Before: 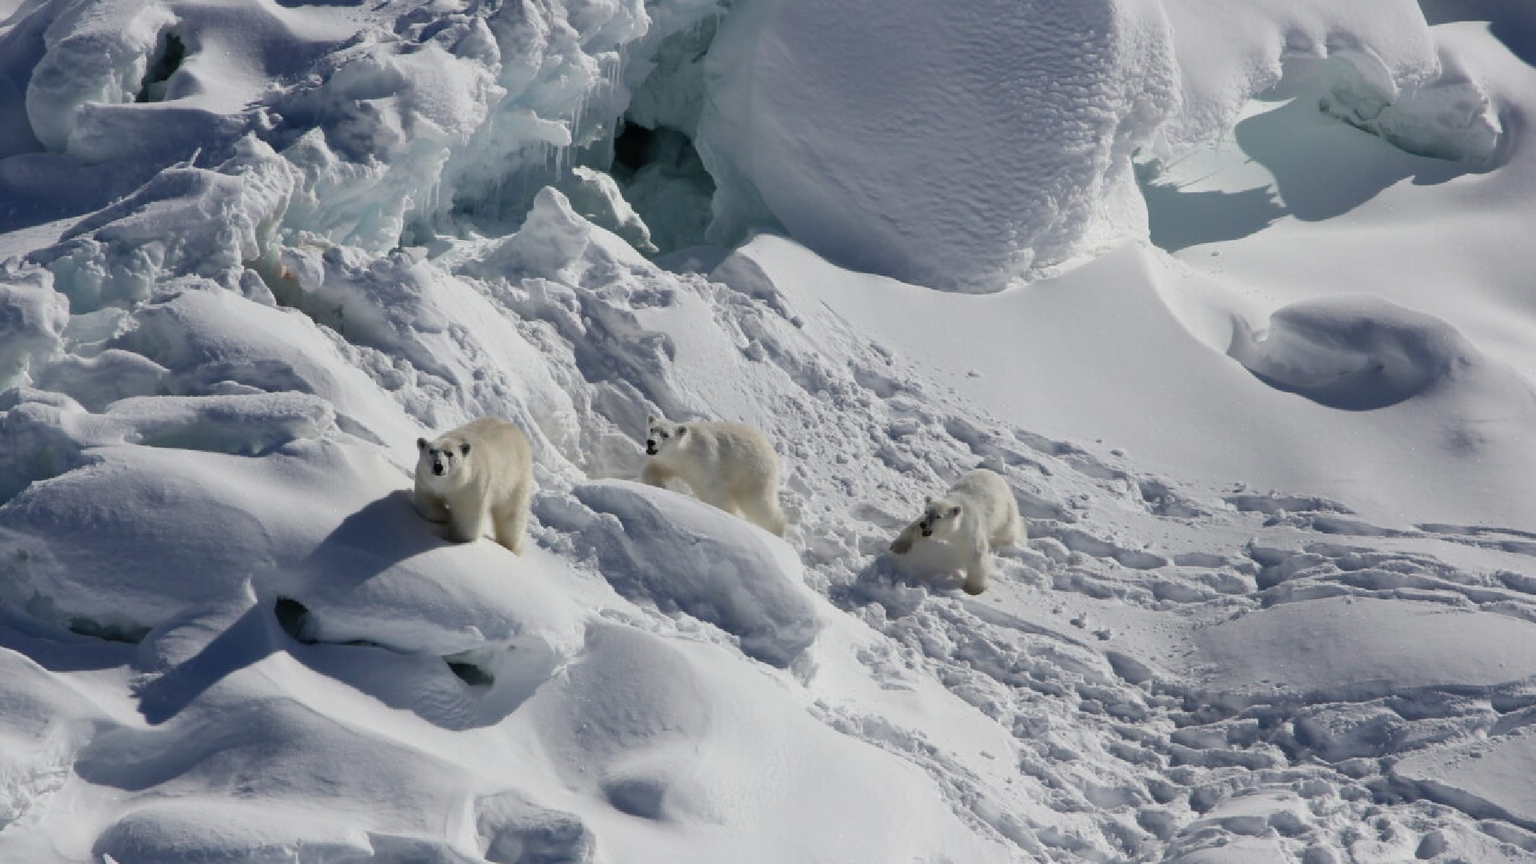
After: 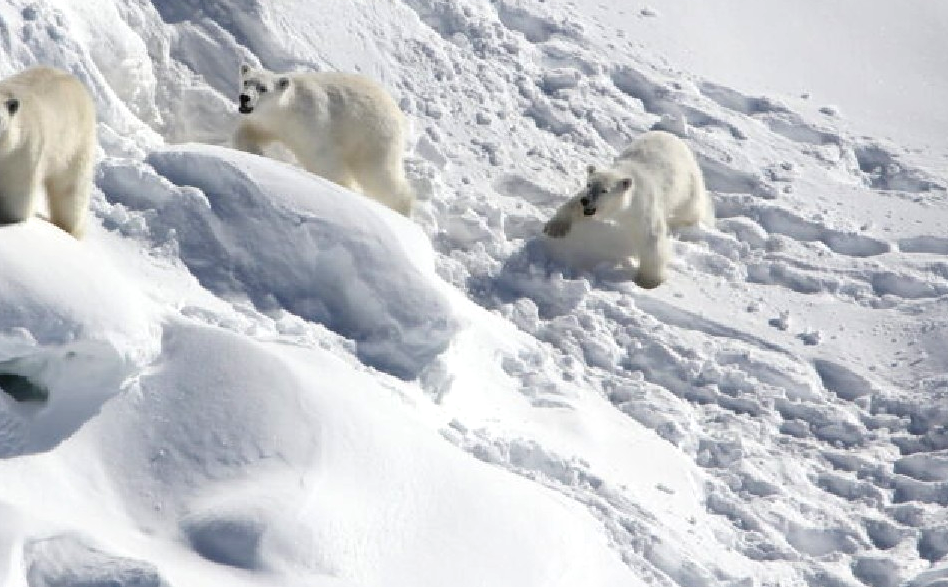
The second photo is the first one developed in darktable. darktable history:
crop: left 29.661%, top 42.135%, right 20.914%, bottom 3.512%
exposure: exposure 0.637 EV, compensate exposure bias true, compensate highlight preservation false
